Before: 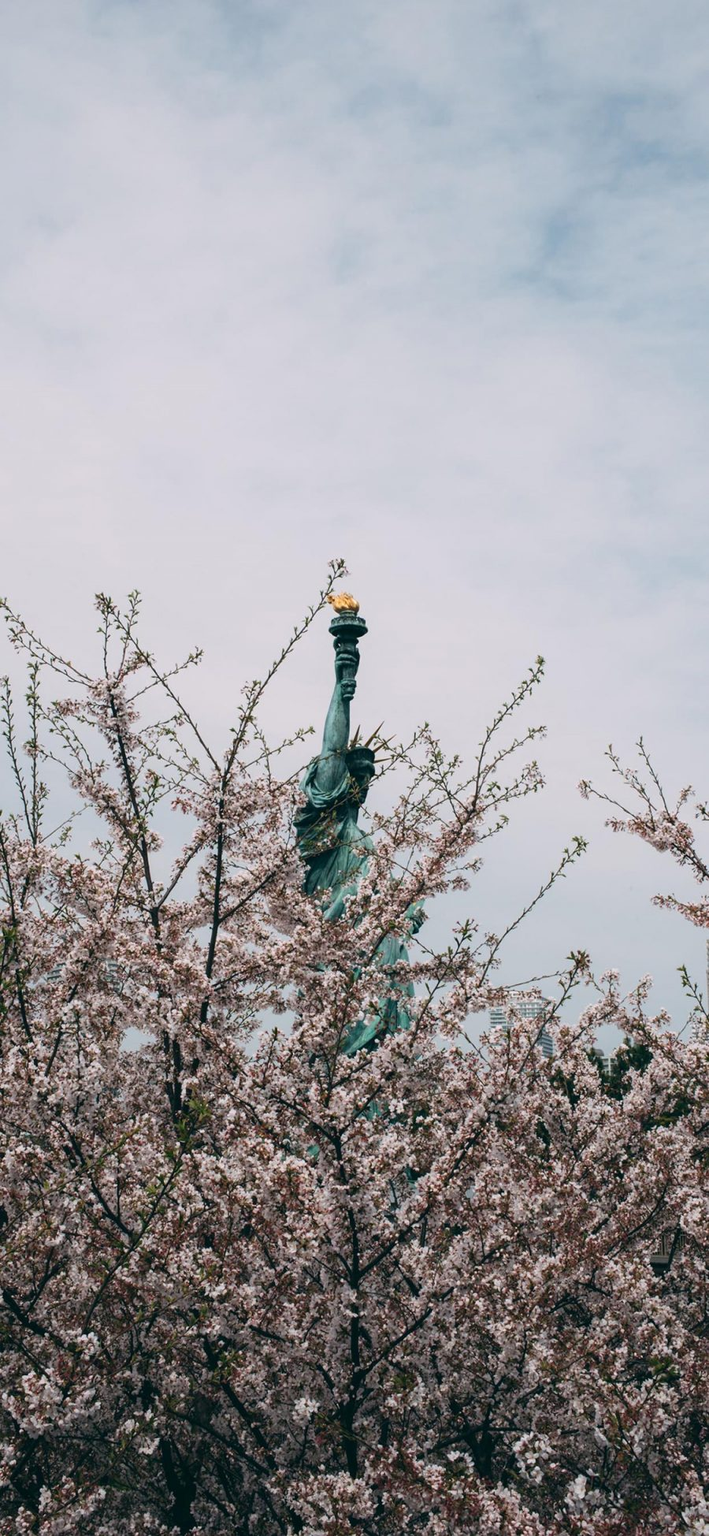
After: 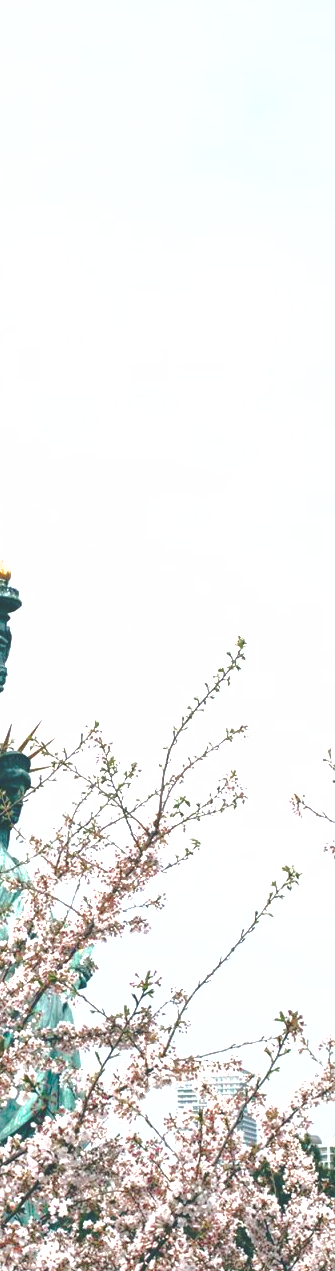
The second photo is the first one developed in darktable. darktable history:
shadows and highlights: on, module defaults
contrast brightness saturation: saturation -0.053
crop and rotate: left 49.553%, top 10.094%, right 13.189%, bottom 24.657%
exposure: black level correction 0, exposure 1.507 EV, compensate exposure bias true, compensate highlight preservation false
tone curve: curves: ch0 [(0, 0) (0.003, 0.1) (0.011, 0.101) (0.025, 0.11) (0.044, 0.126) (0.069, 0.14) (0.1, 0.158) (0.136, 0.18) (0.177, 0.206) (0.224, 0.243) (0.277, 0.293) (0.335, 0.36) (0.399, 0.446) (0.468, 0.537) (0.543, 0.618) (0.623, 0.694) (0.709, 0.763) (0.801, 0.836) (0.898, 0.908) (1, 1)], preserve colors none
